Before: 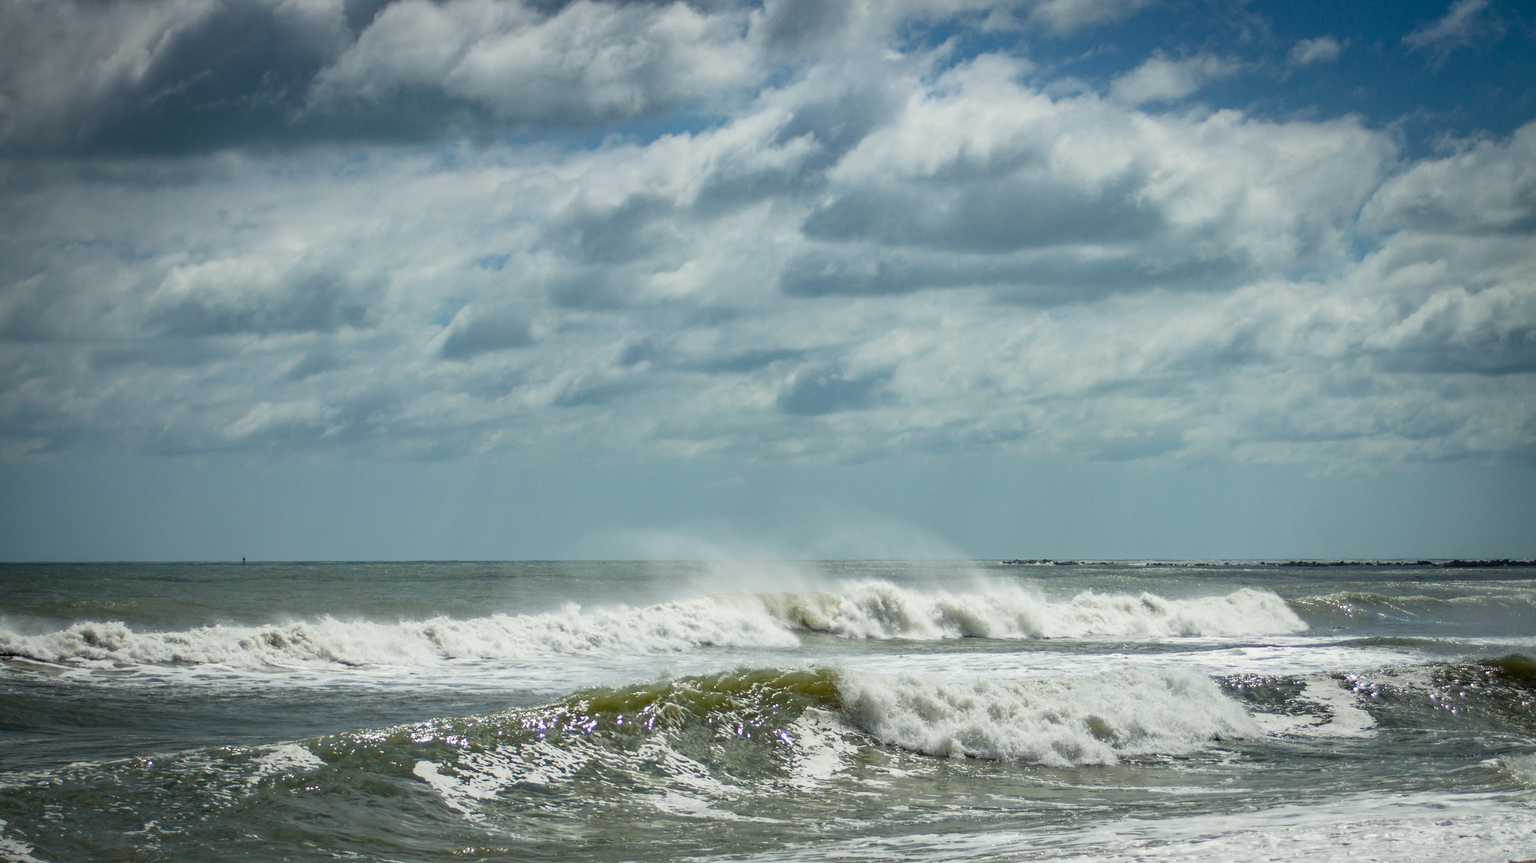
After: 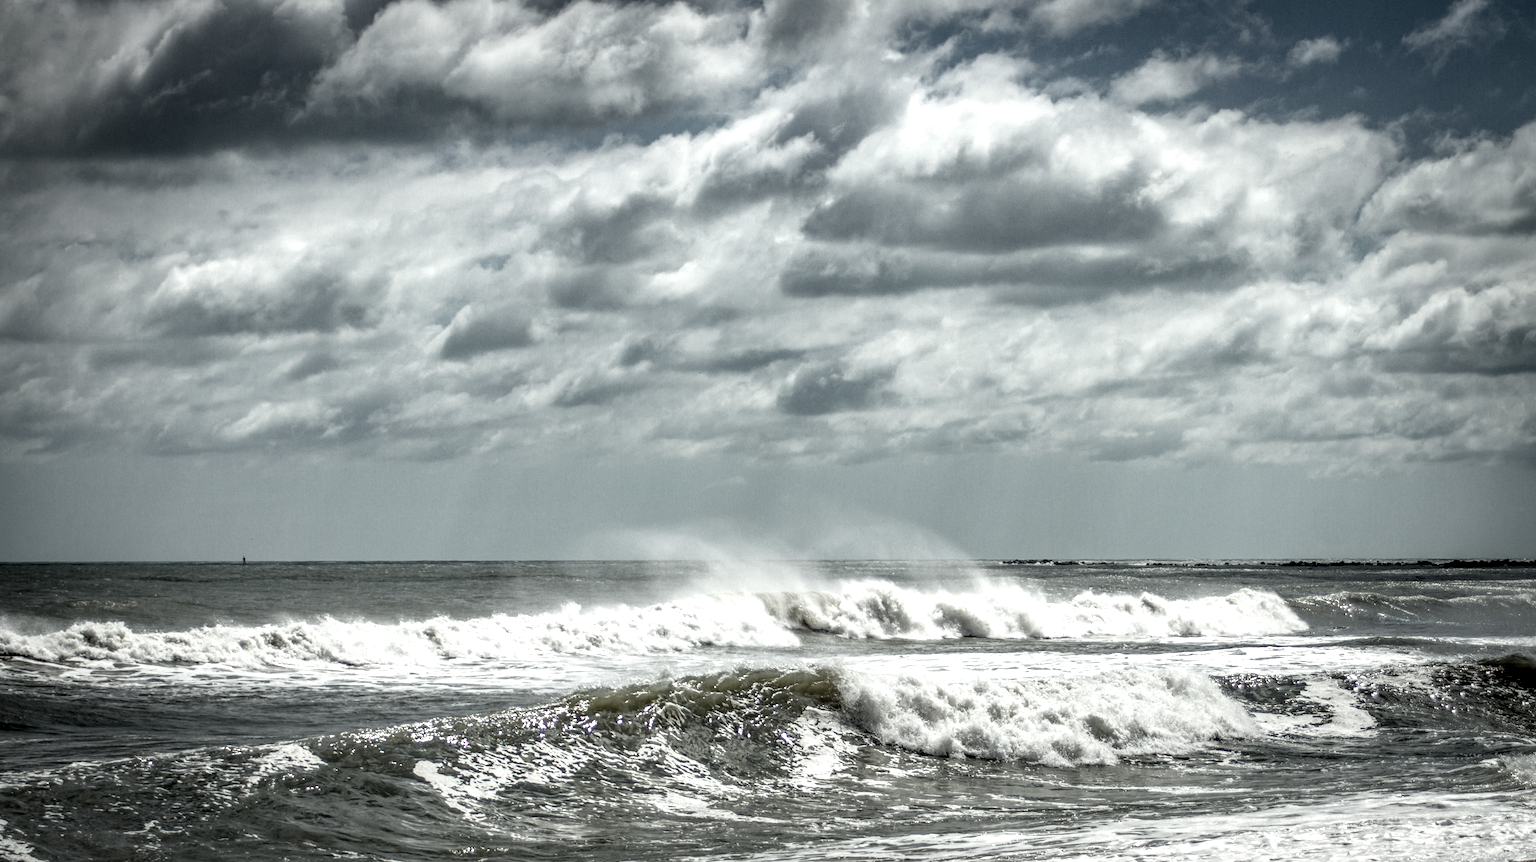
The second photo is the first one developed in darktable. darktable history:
color correction: highlights b* 0.008, saturation 0.353
tone equalizer: -8 EV -0.387 EV, -7 EV -0.388 EV, -6 EV -0.309 EV, -5 EV -0.227 EV, -3 EV 0.238 EV, -2 EV 0.339 EV, -1 EV 0.398 EV, +0 EV 0.395 EV, luminance estimator HSV value / RGB max
local contrast: highlights 14%, shadows 36%, detail 183%, midtone range 0.464
shadows and highlights: shadows 25.52, highlights -25.78
color calibration: output R [0.999, 0.026, -0.11, 0], output G [-0.019, 1.037, -0.099, 0], output B [0.022, -0.023, 0.902, 0], illuminant same as pipeline (D50), adaptation XYZ, x 0.347, y 0.359, temperature 5009.49 K
